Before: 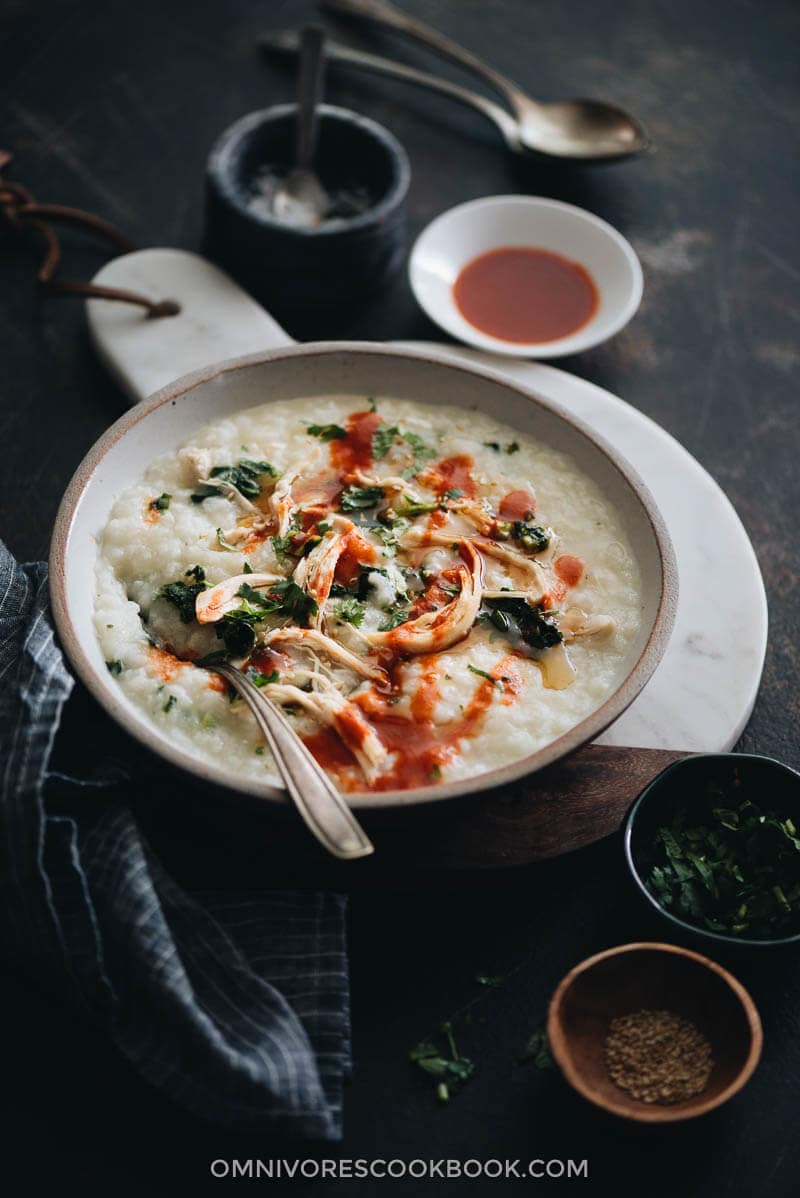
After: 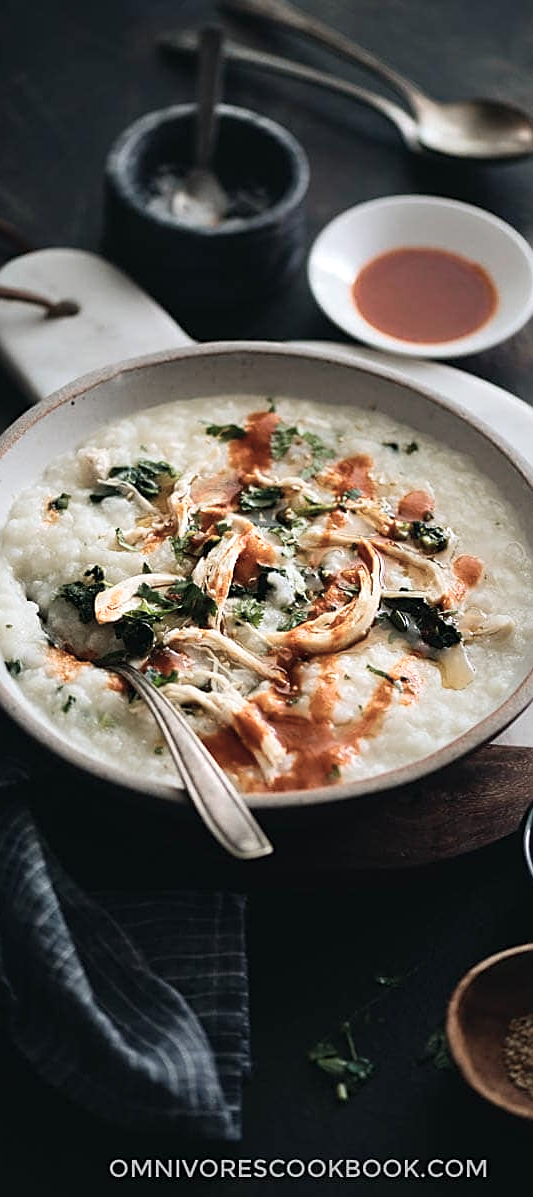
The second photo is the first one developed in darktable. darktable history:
sharpen: on, module defaults
exposure: exposure 0.161 EV, compensate highlight preservation false
contrast brightness saturation: contrast 0.1, brightness 0.02, saturation 0.02
color zones: curves: ch0 [(0, 0.559) (0.153, 0.551) (0.229, 0.5) (0.429, 0.5) (0.571, 0.5) (0.714, 0.5) (0.857, 0.5) (1, 0.559)]; ch1 [(0, 0.417) (0.112, 0.336) (0.213, 0.26) (0.429, 0.34) (0.571, 0.35) (0.683, 0.331) (0.857, 0.344) (1, 0.417)]
crop and rotate: left 12.648%, right 20.685%
color balance rgb: perceptual saturation grading › global saturation 20%, global vibrance 20%
